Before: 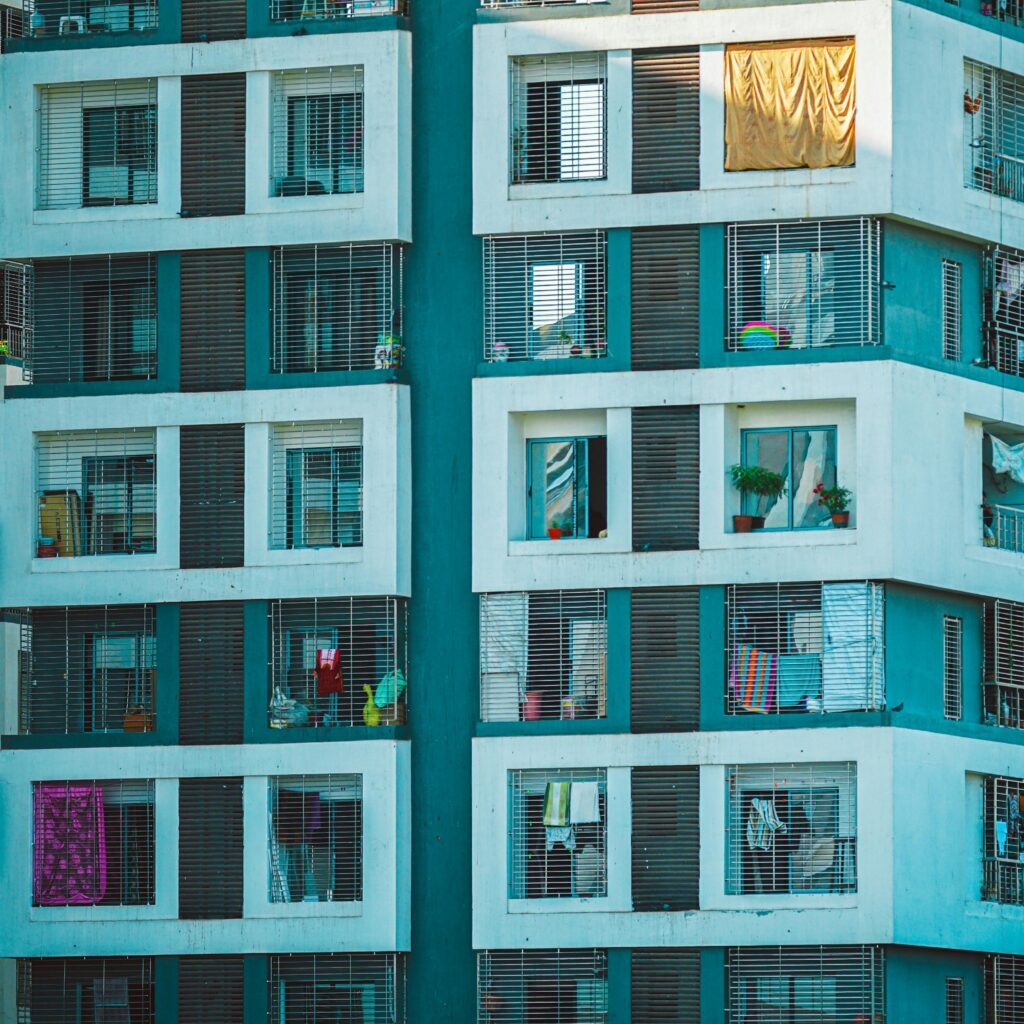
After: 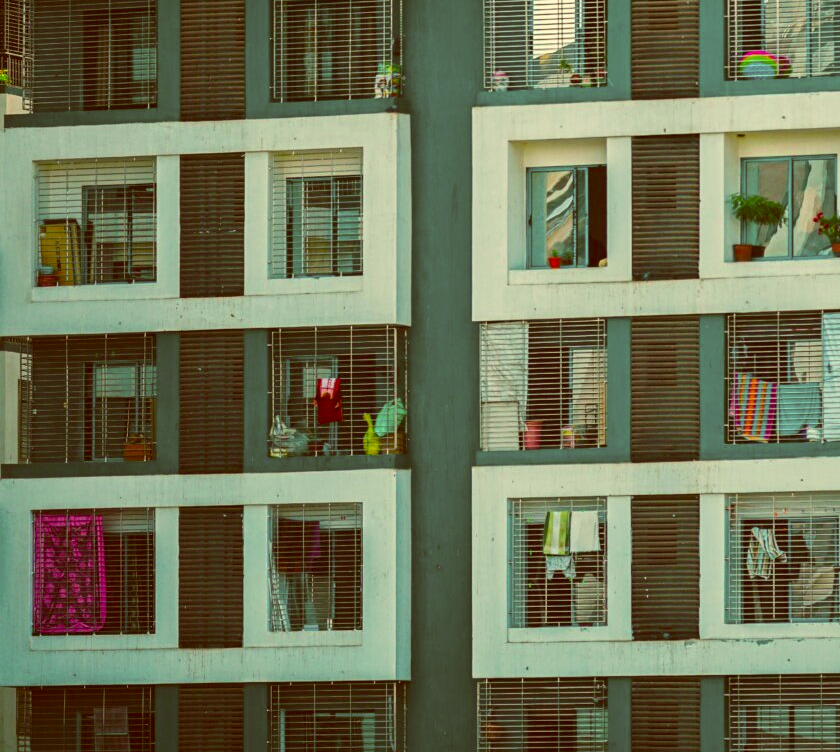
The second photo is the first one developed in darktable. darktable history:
color correction: highlights a* 1.12, highlights b* 24.26, shadows a* 15.58, shadows b* 24.26
crop: top 26.531%, right 17.959%
